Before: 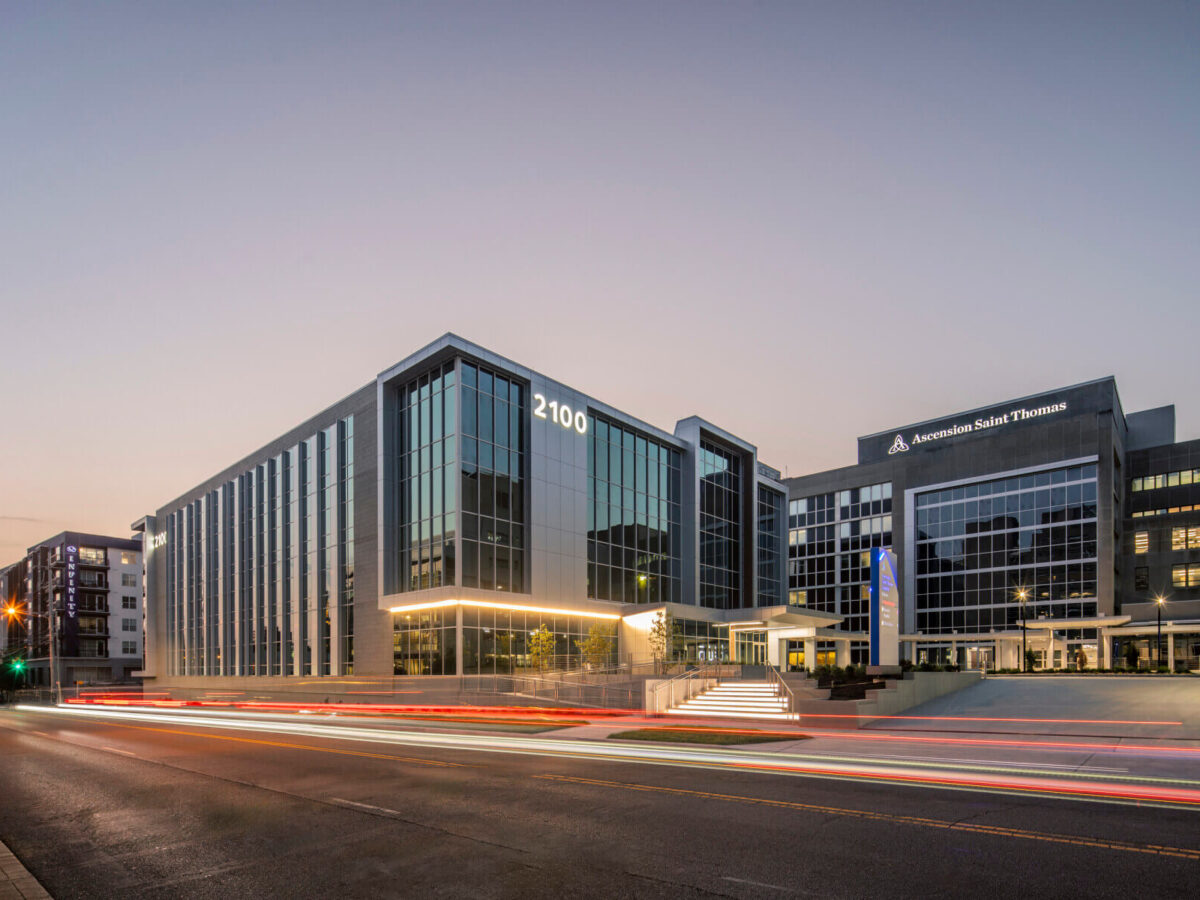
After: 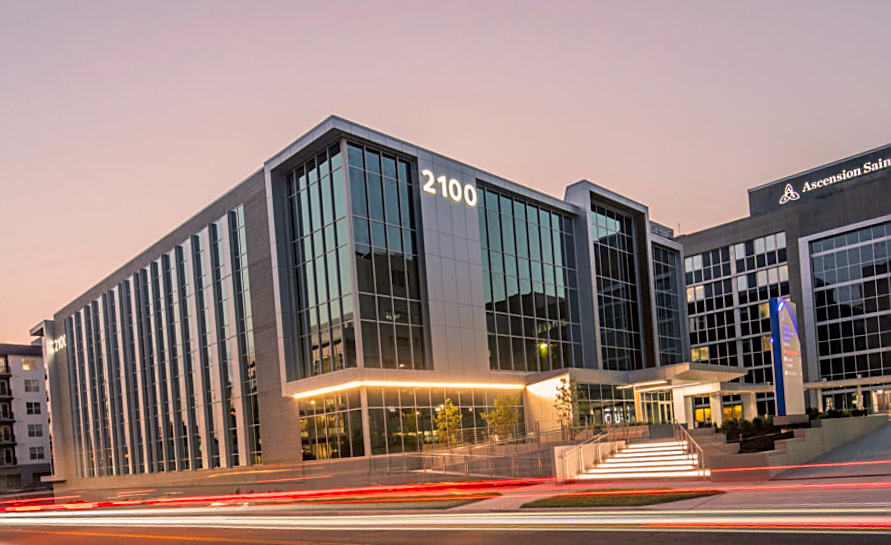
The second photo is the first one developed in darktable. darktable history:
sharpen: on, module defaults
color contrast: green-magenta contrast 1.69, blue-yellow contrast 1.49
rotate and perspective: rotation -4.25°, automatic cropping off
color correction: highlights a* 5.59, highlights b* 5.24, saturation 0.68
crop: left 11.123%, top 27.61%, right 18.3%, bottom 17.034%
